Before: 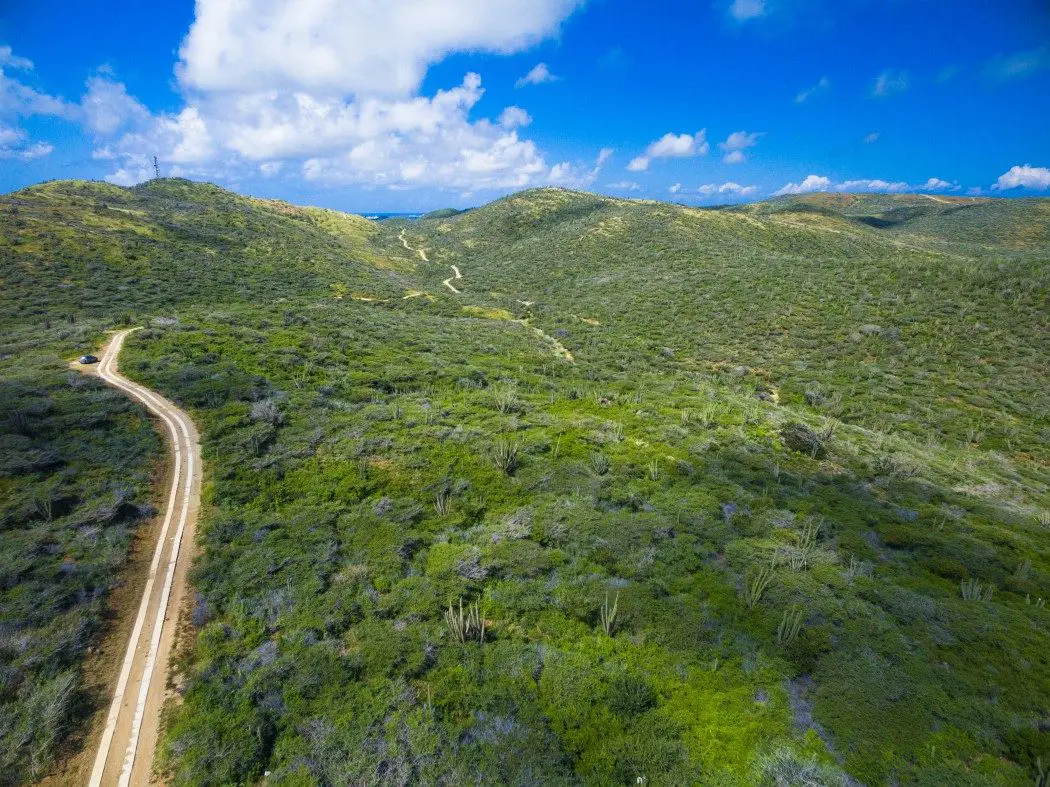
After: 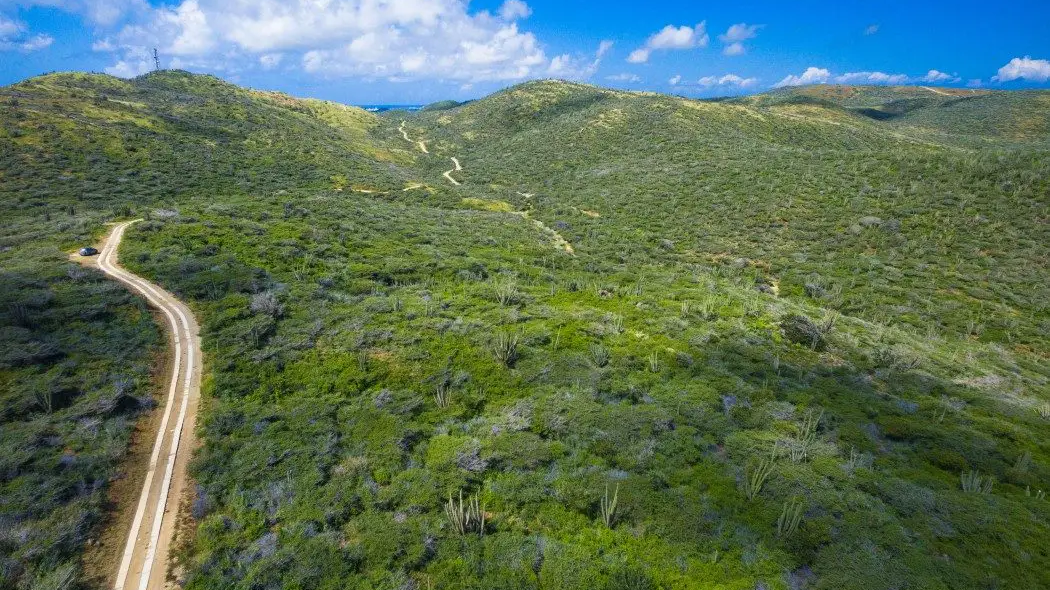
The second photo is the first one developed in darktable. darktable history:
crop: top 13.819%, bottom 11.169%
